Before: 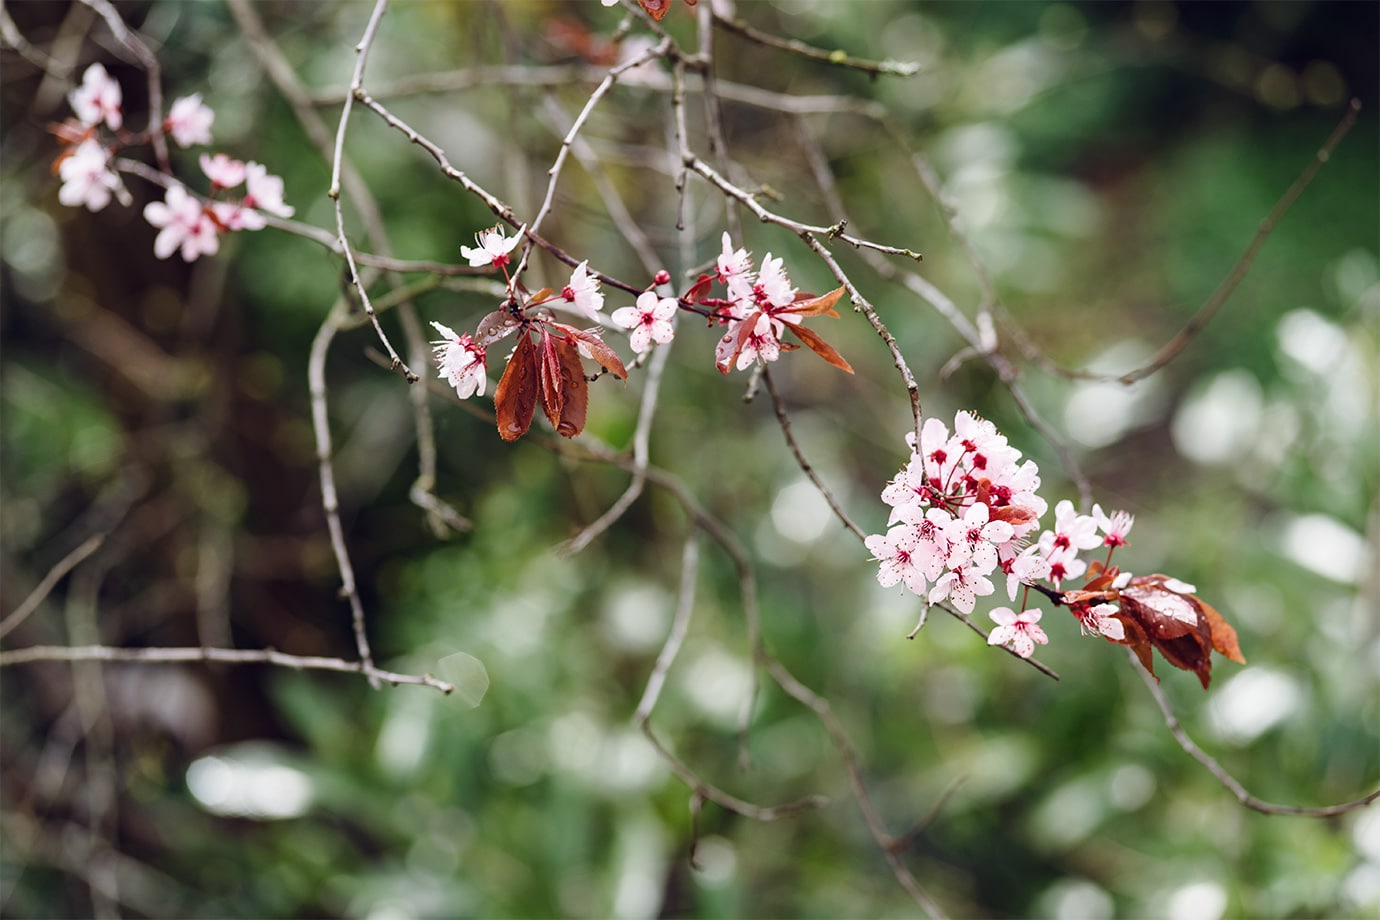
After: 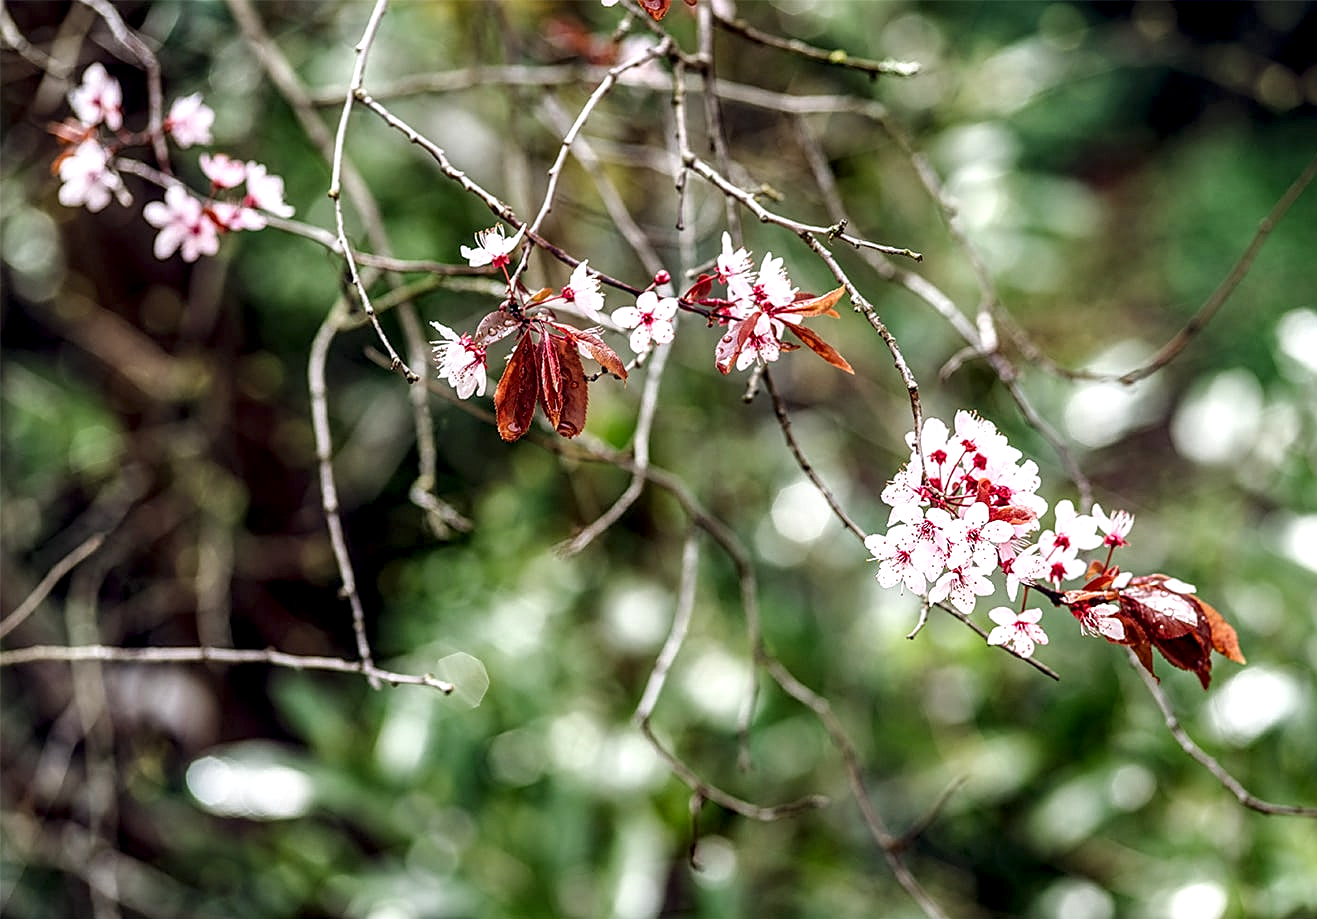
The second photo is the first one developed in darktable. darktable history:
local contrast: highlights 77%, shadows 56%, detail 175%, midtone range 0.425
sharpen: on, module defaults
contrast brightness saturation: contrast 0.042, saturation 0.153
tone equalizer: -8 EV -0.583 EV
crop: right 4.518%, bottom 0.041%
